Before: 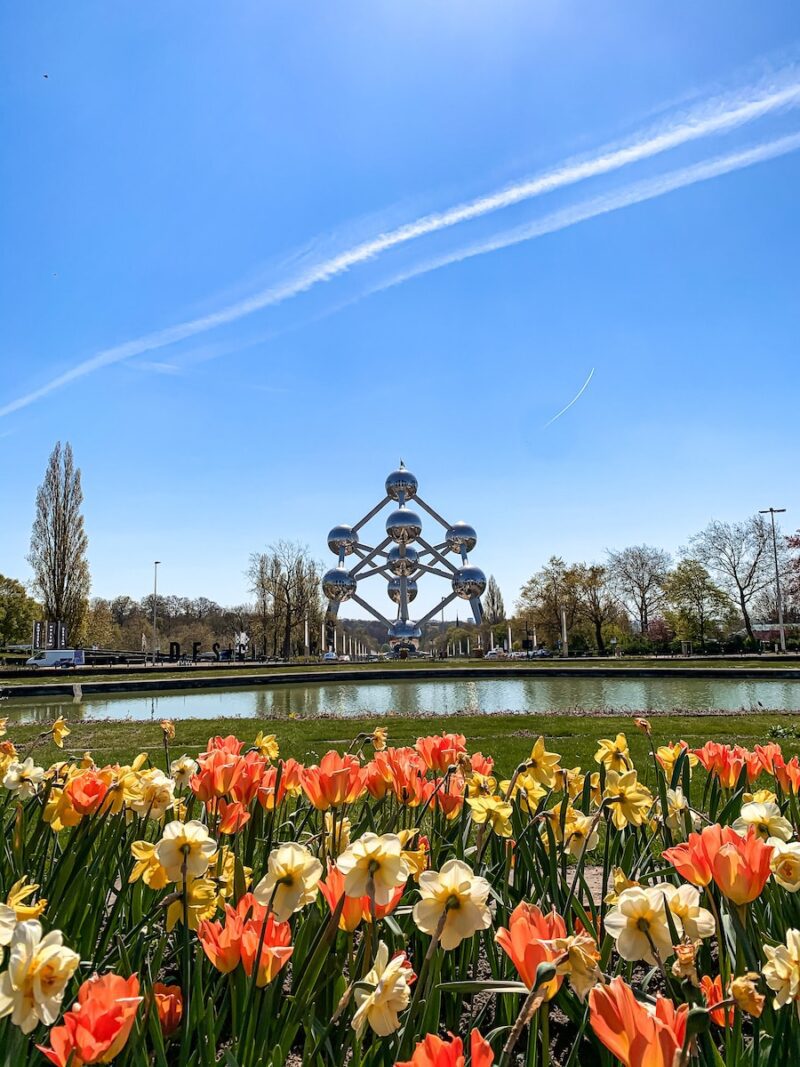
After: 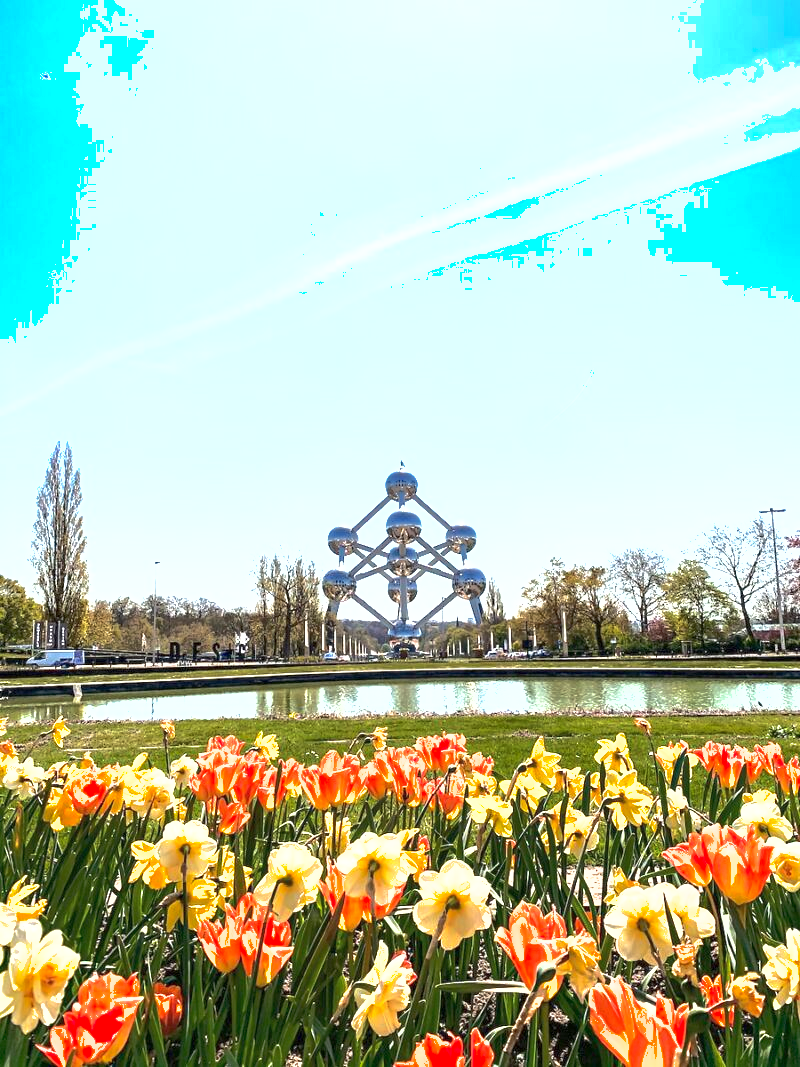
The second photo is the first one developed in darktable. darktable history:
shadows and highlights: on, module defaults
tone equalizer: -8 EV 0.001 EV, -7 EV -0.002 EV, -6 EV 0.003 EV, -5 EV -0.047 EV, -4 EV -0.132 EV, -3 EV -0.193 EV, -2 EV 0.229 EV, -1 EV 0.702 EV, +0 EV 0.516 EV
exposure: exposure 0.946 EV, compensate exposure bias true, compensate highlight preservation false
